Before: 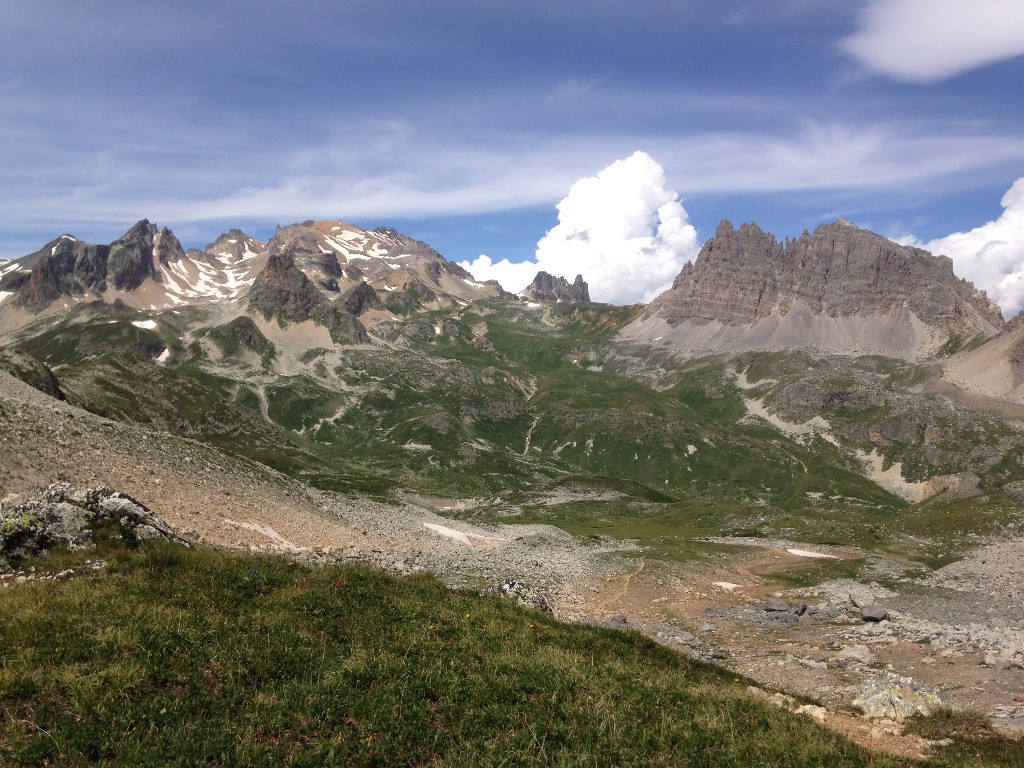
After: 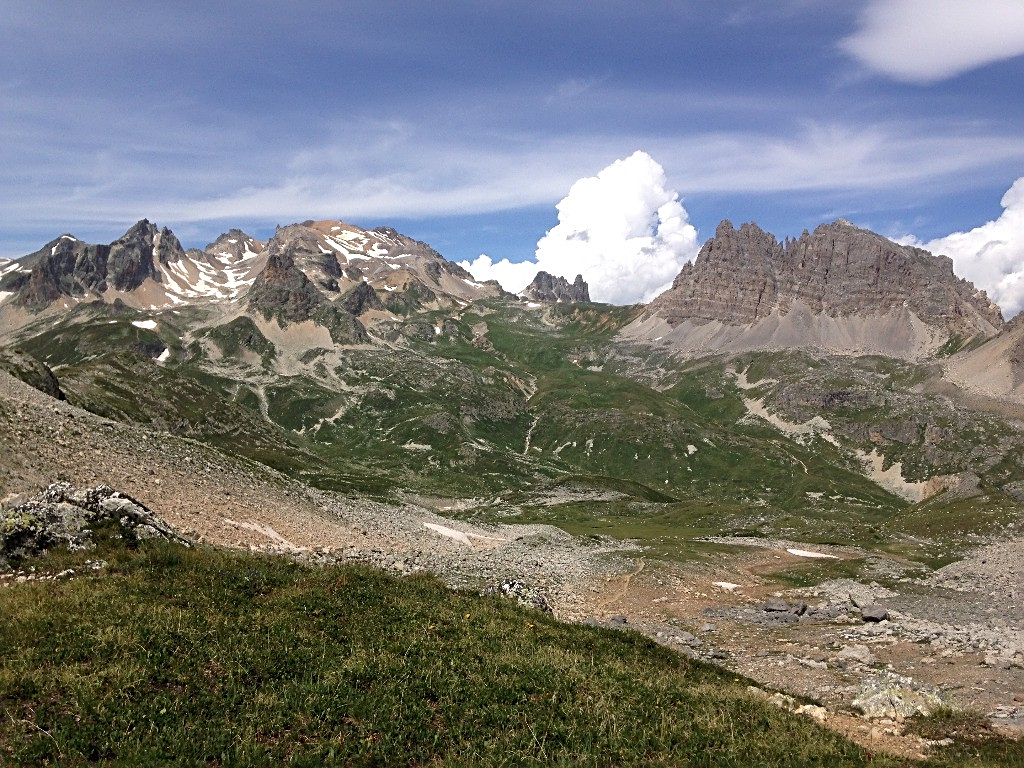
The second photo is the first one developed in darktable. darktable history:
sharpen: radius 2.774
